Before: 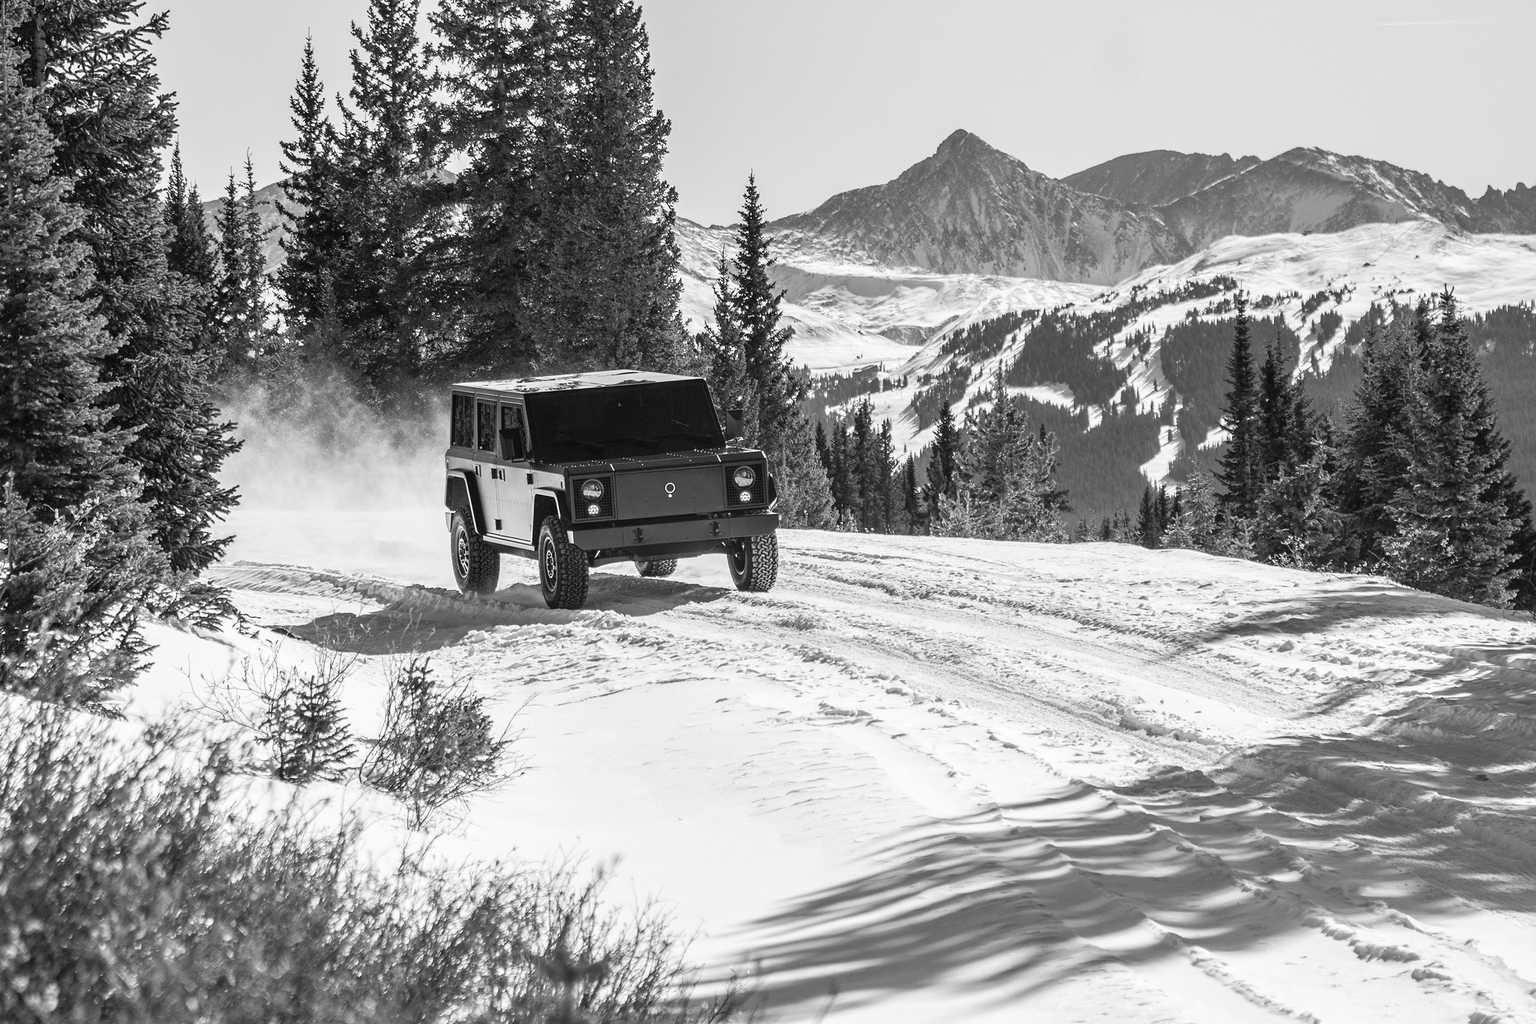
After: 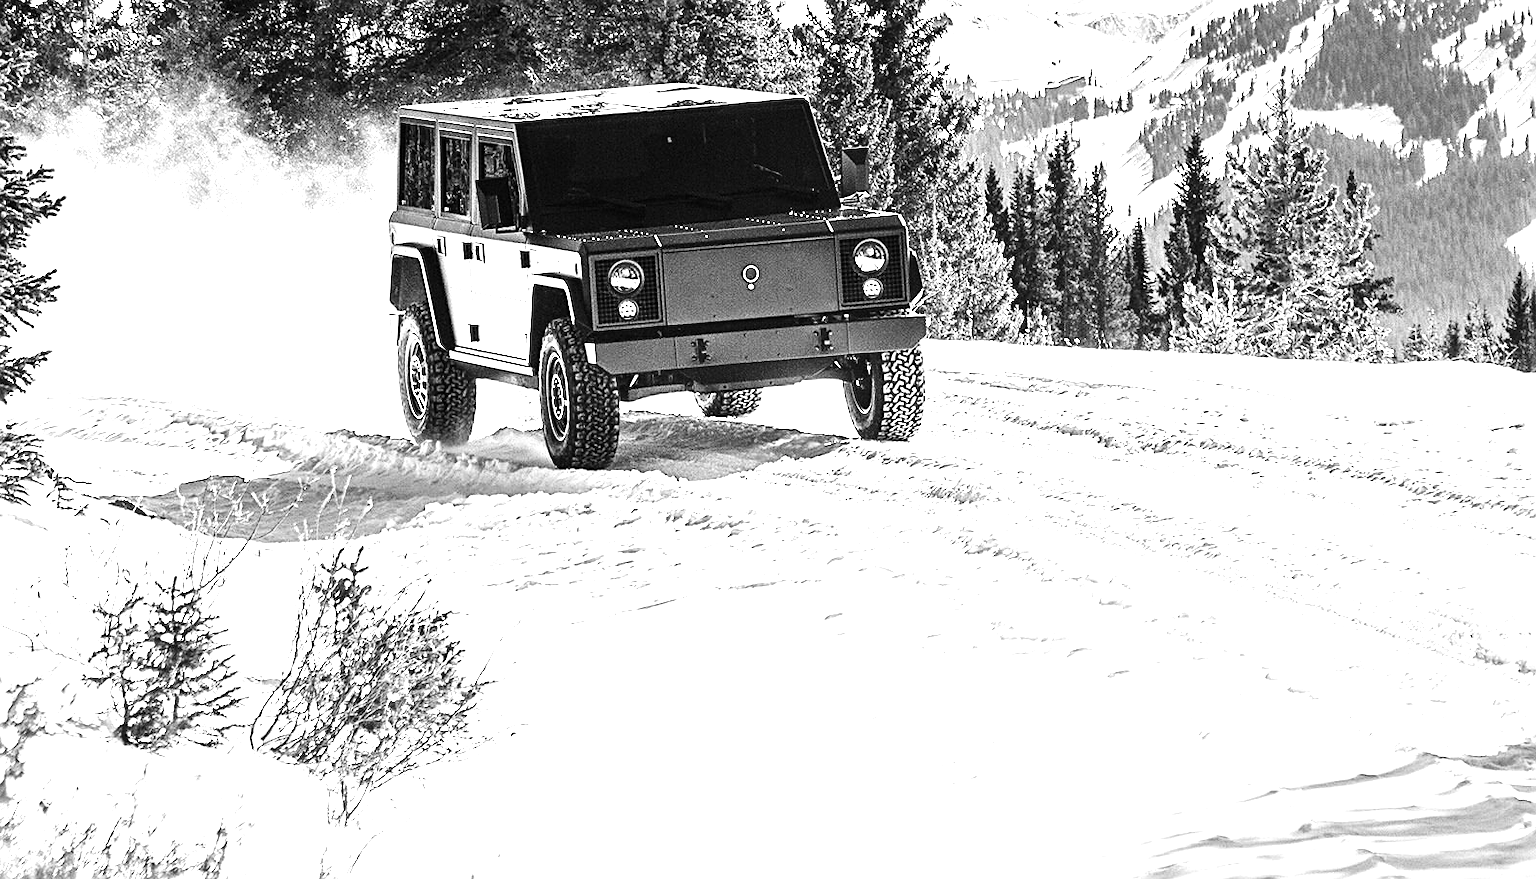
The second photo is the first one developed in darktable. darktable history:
crop: left 13.306%, top 31.088%, right 24.609%, bottom 15.588%
exposure: black level correction 0.001, exposure 1.827 EV, compensate highlight preservation false
sharpen: on, module defaults
contrast brightness saturation: contrast 0.221, brightness -0.18, saturation 0.238
